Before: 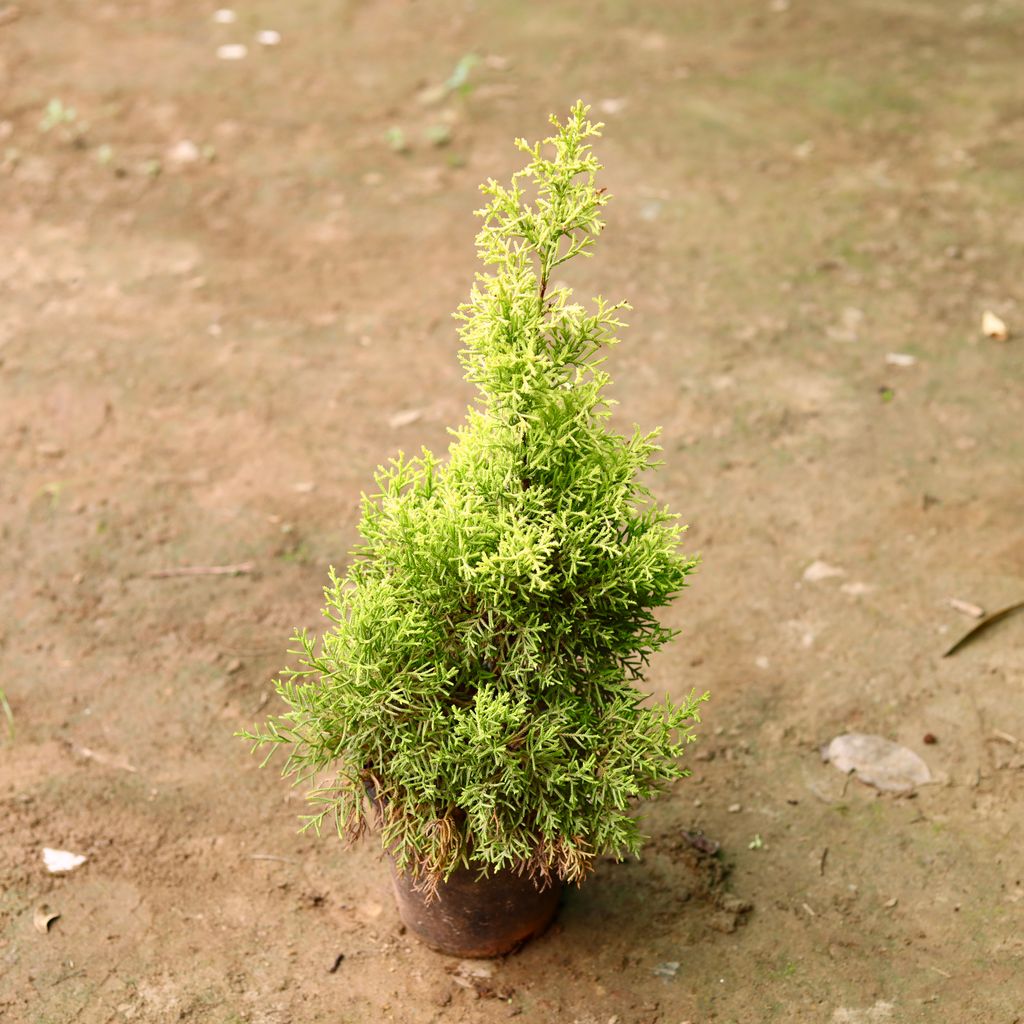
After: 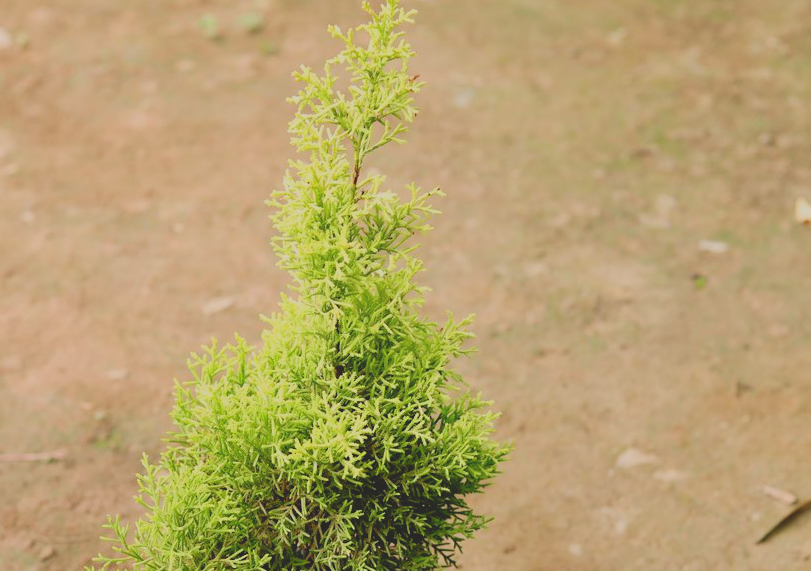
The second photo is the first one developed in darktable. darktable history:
local contrast: detail 70%
crop: left 18.349%, top 11.076%, right 2.449%, bottom 33.09%
filmic rgb: black relative exposure -7.97 EV, white relative exposure 4.05 EV, hardness 4.17, latitude 49.34%, contrast 1.101
